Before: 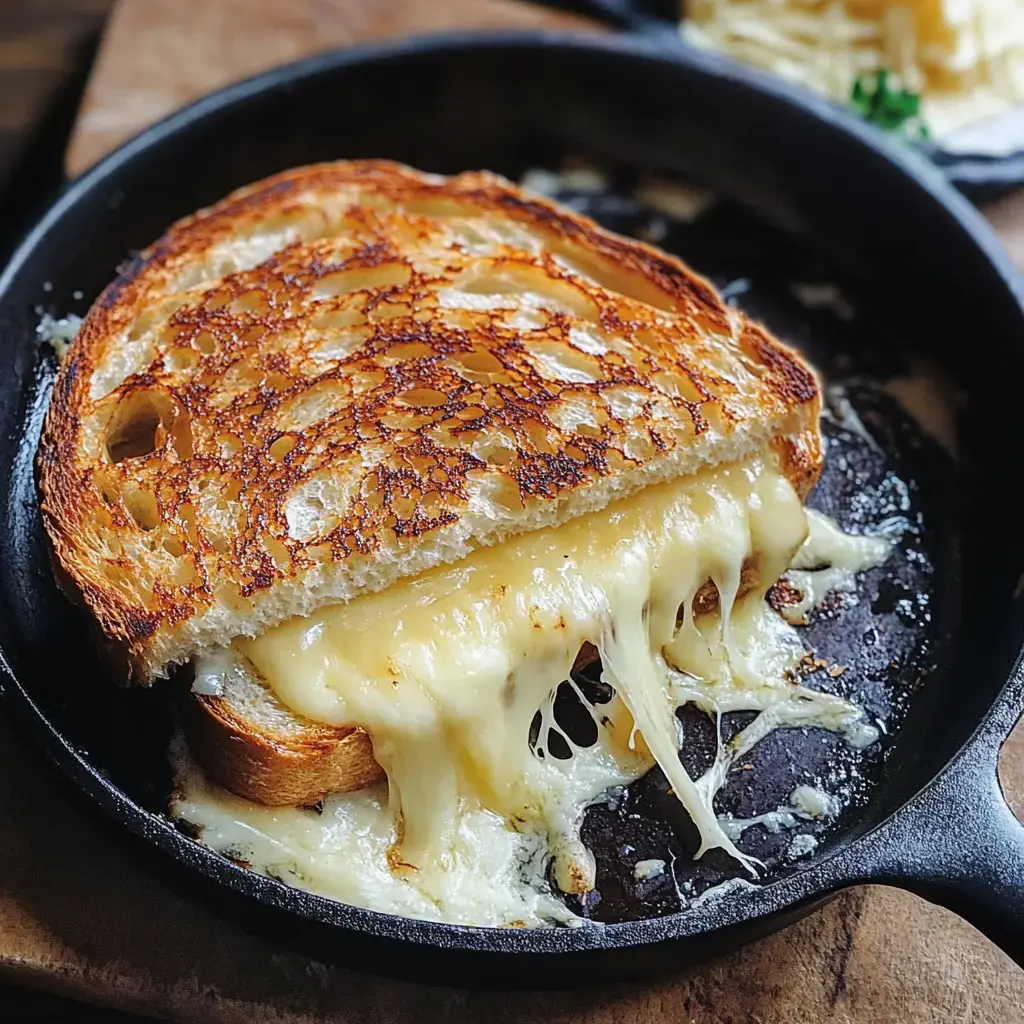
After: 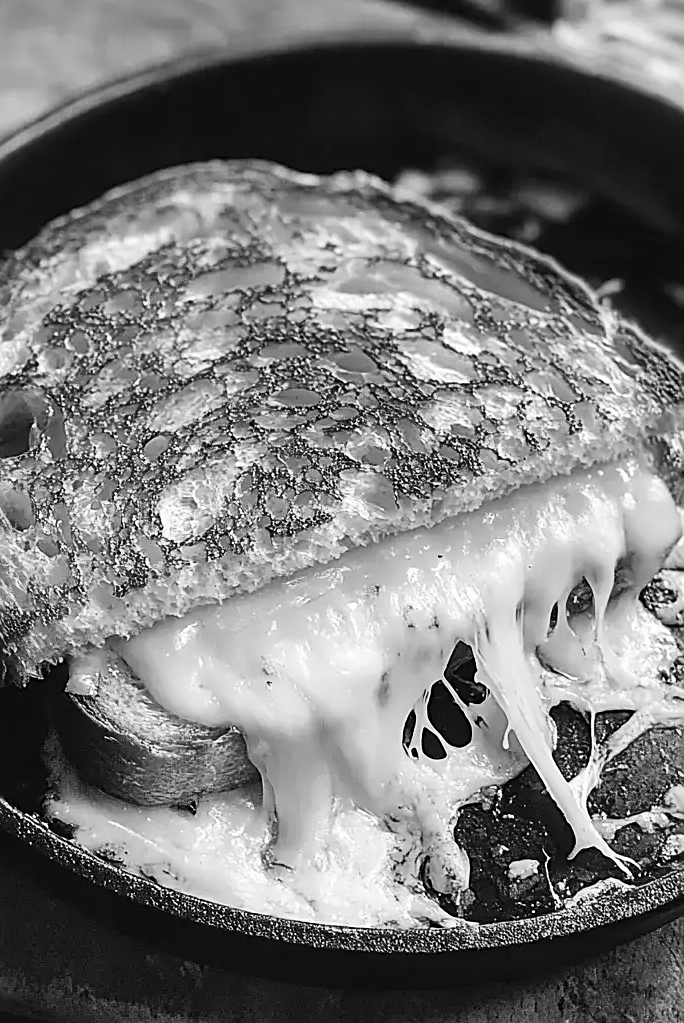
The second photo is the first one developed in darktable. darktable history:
sharpen: on, module defaults
crop and rotate: left 12.358%, right 20.821%
contrast brightness saturation: contrast 0.199, brightness 0.141, saturation 0.135
exposure: exposure -0.051 EV, compensate highlight preservation false
color balance rgb: perceptual saturation grading › global saturation 20%, perceptual saturation grading › highlights -25.14%, perceptual saturation grading › shadows 23.99%, global vibrance 10.79%
color calibration: output gray [0.21, 0.42, 0.37, 0], x 0.382, y 0.372, temperature 3914.48 K
tone equalizer: edges refinement/feathering 500, mask exposure compensation -1.57 EV, preserve details no
